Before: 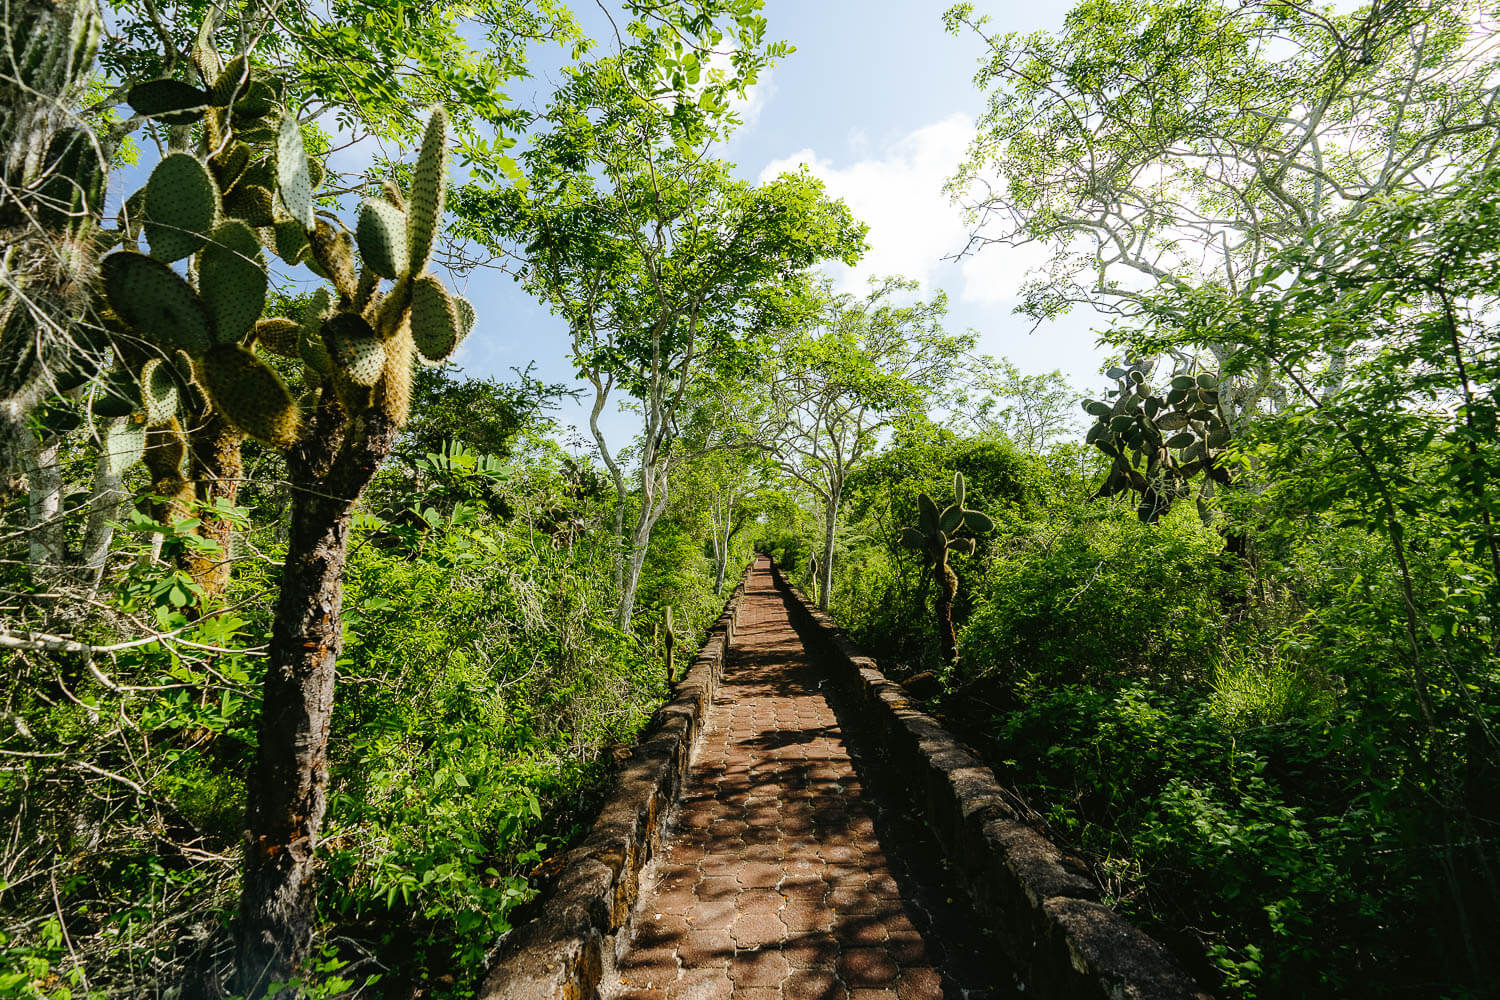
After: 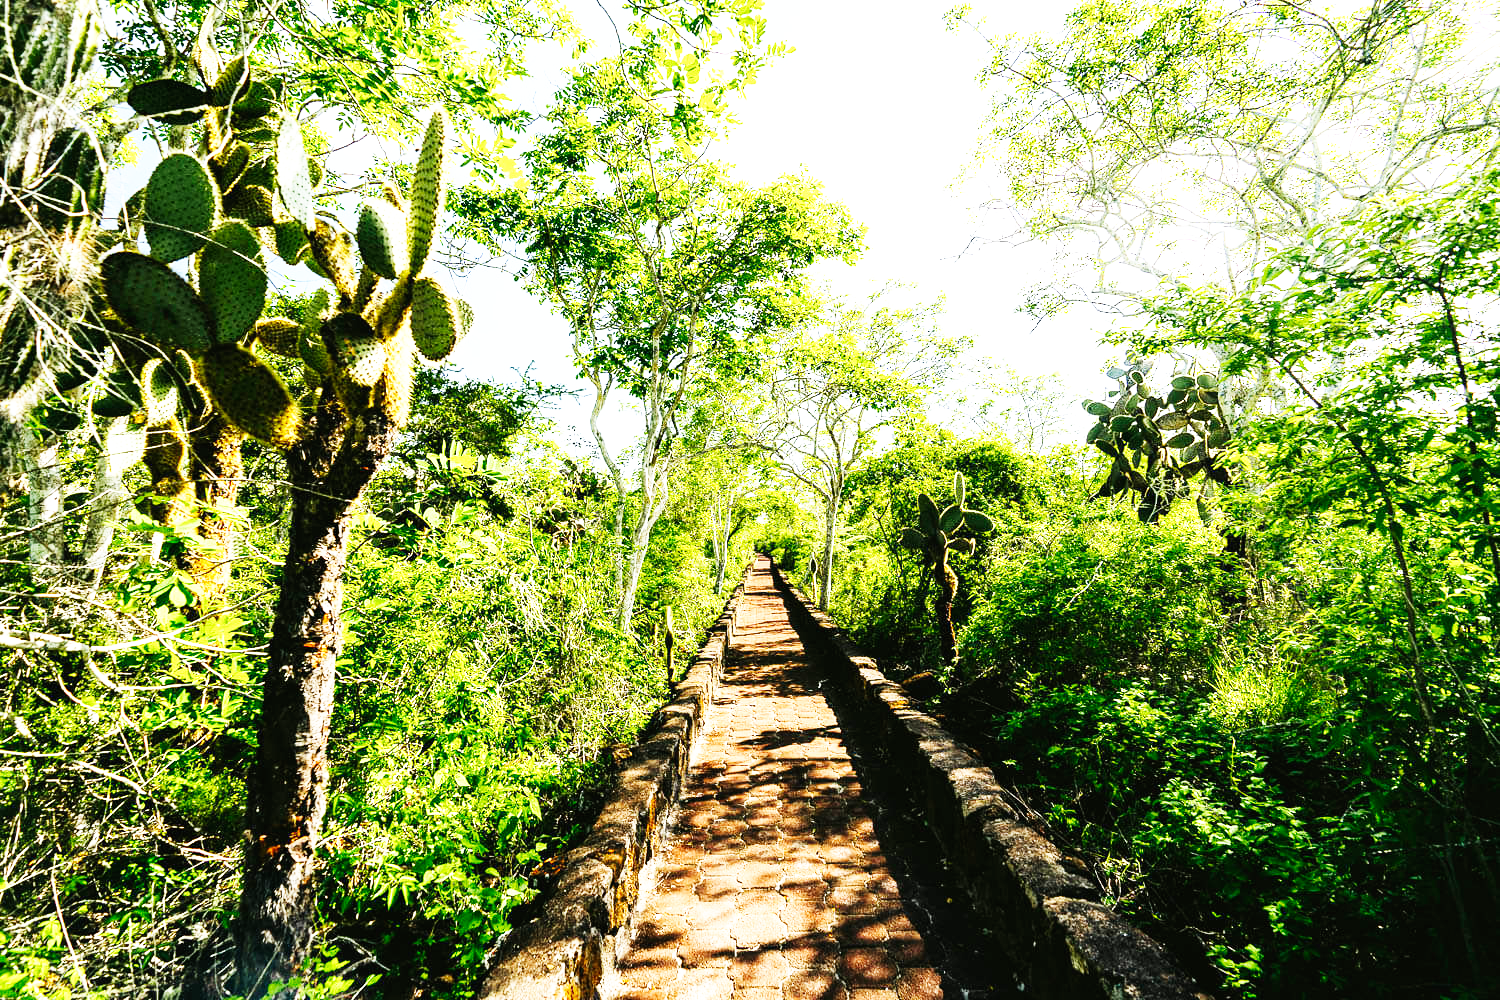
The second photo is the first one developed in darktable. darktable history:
base curve: curves: ch0 [(0, 0) (0.007, 0.004) (0.027, 0.03) (0.046, 0.07) (0.207, 0.54) (0.442, 0.872) (0.673, 0.972) (1, 1)], preserve colors none
exposure: black level correction 0, exposure 0.697 EV, compensate highlight preservation false
